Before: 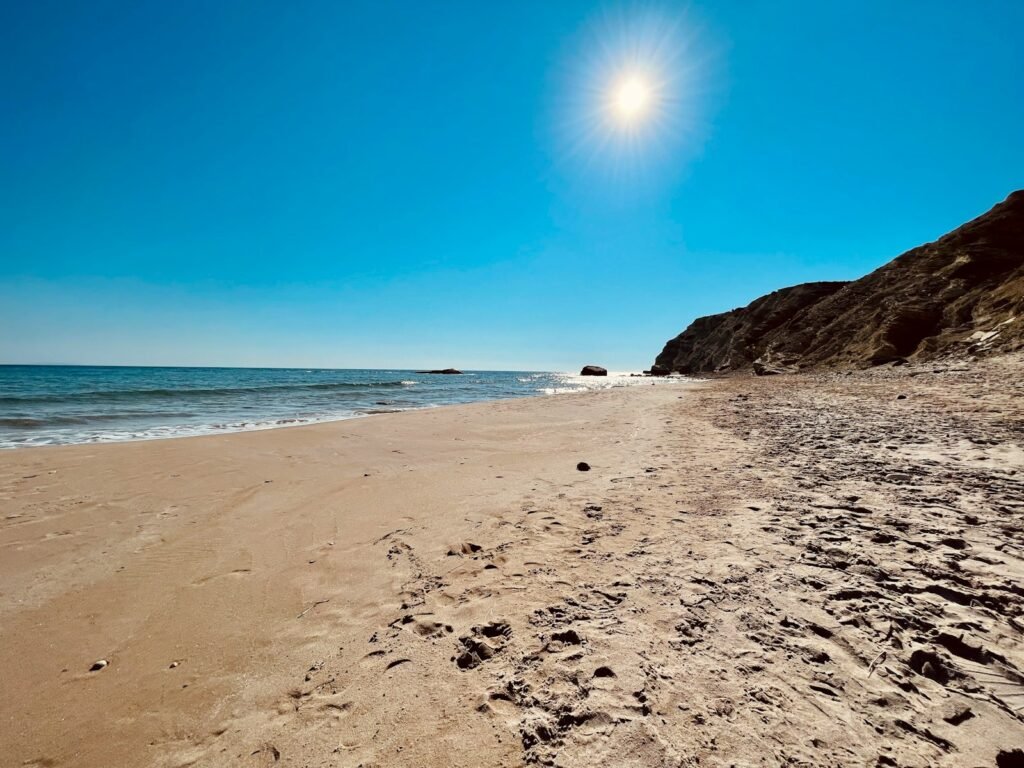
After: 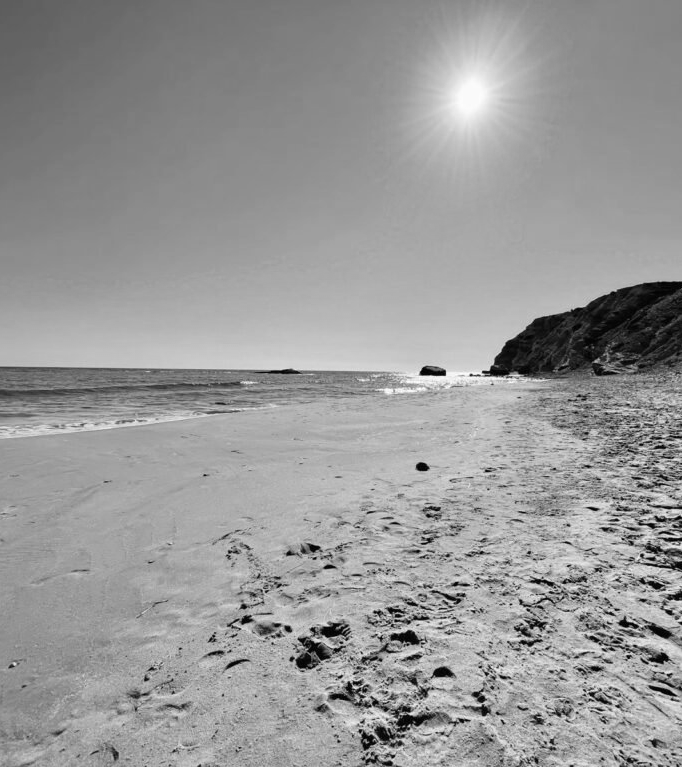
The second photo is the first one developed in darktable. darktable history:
color contrast: green-magenta contrast 0, blue-yellow contrast 0
crop and rotate: left 15.754%, right 17.579%
